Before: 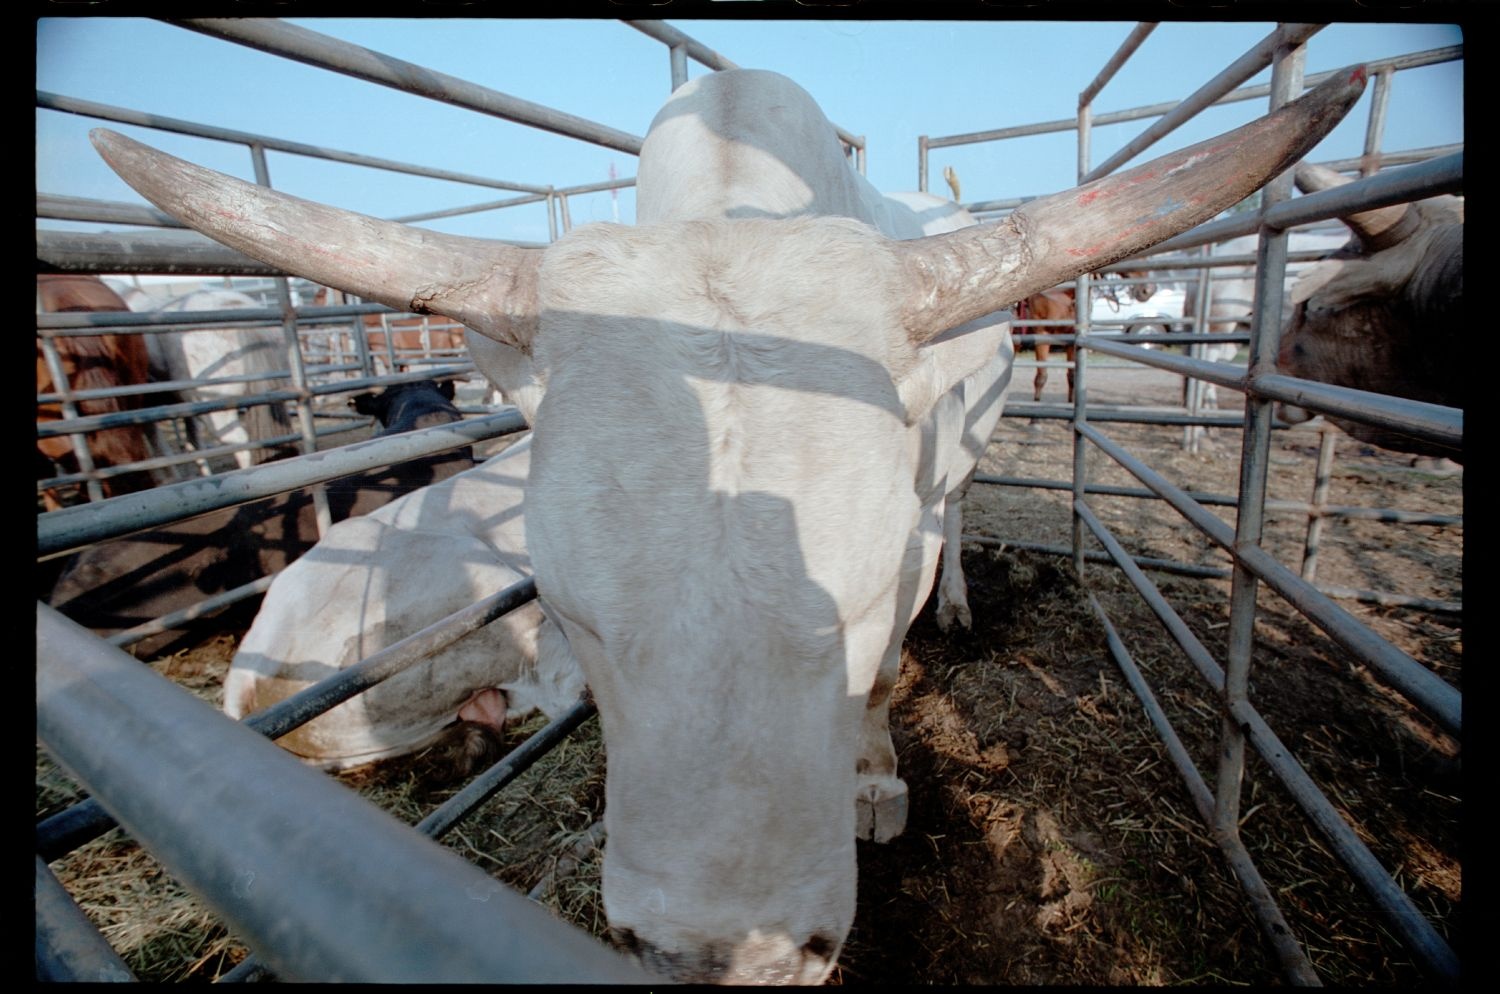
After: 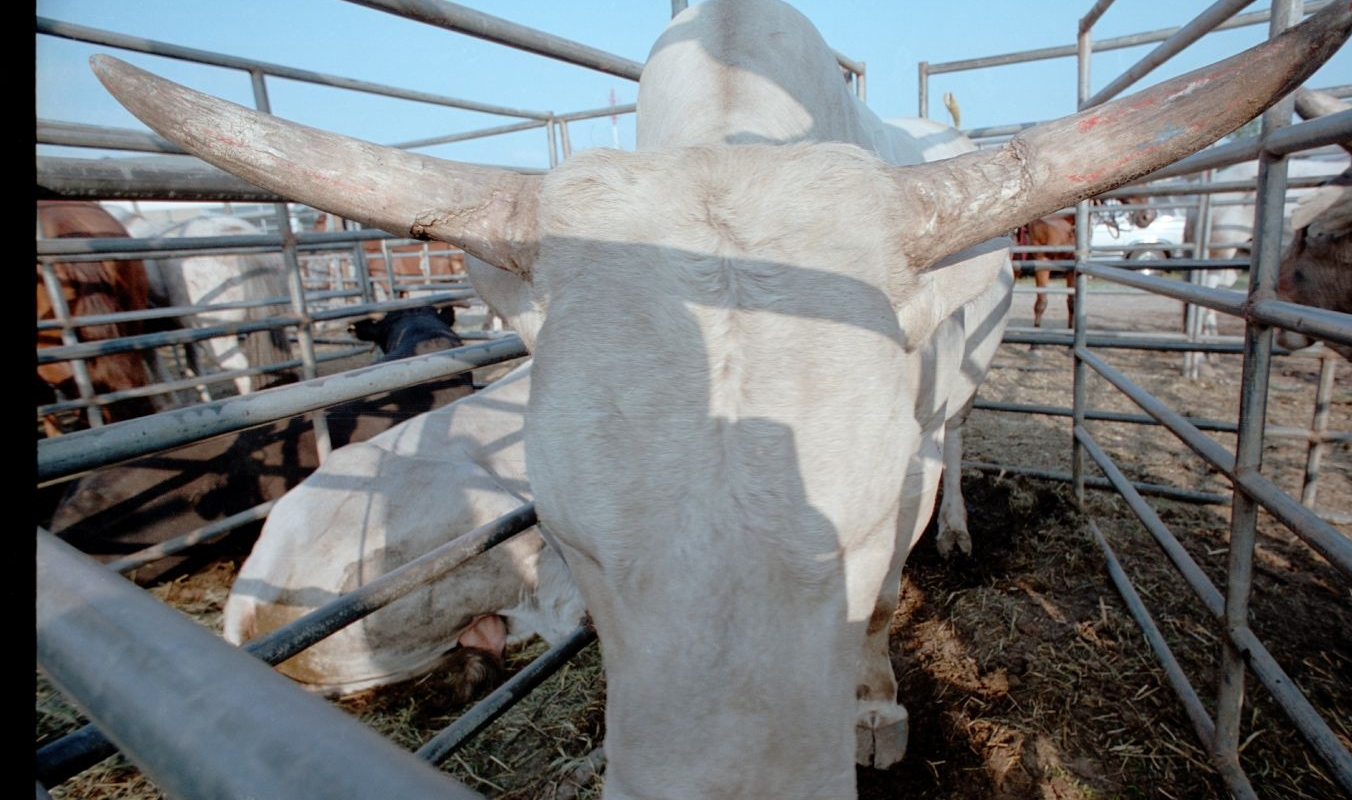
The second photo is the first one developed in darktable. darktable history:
crop: top 7.482%, right 9.81%, bottom 11.941%
